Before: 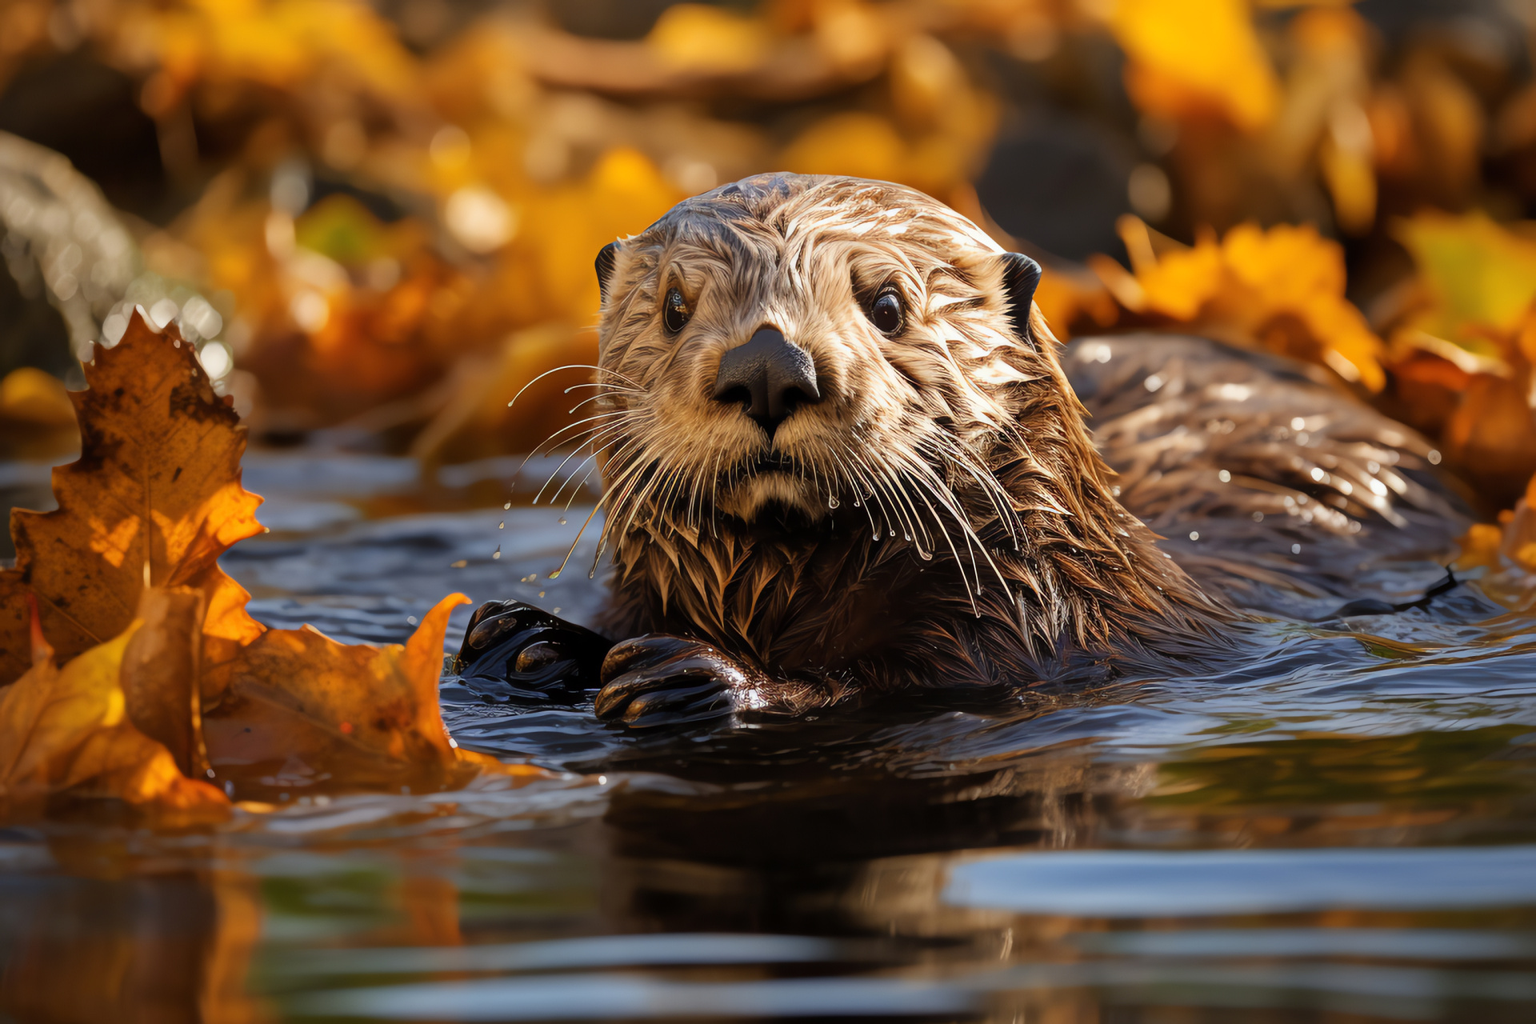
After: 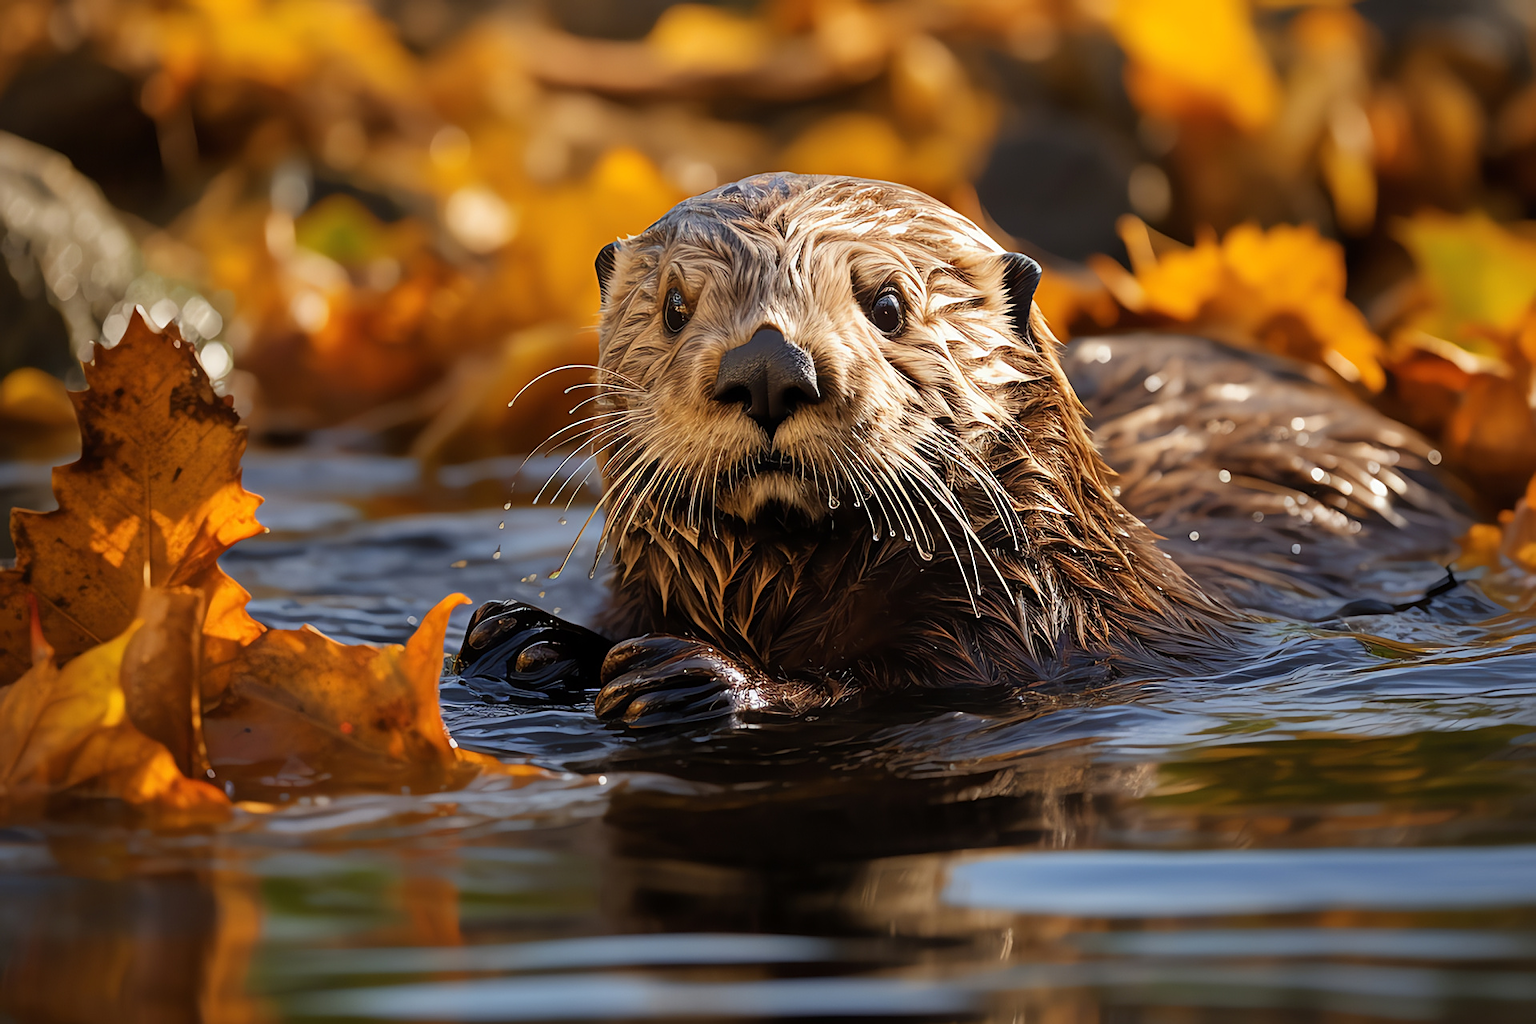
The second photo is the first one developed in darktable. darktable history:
sharpen: on, module defaults
tone equalizer: edges refinement/feathering 500, mask exposure compensation -1.57 EV, preserve details no
